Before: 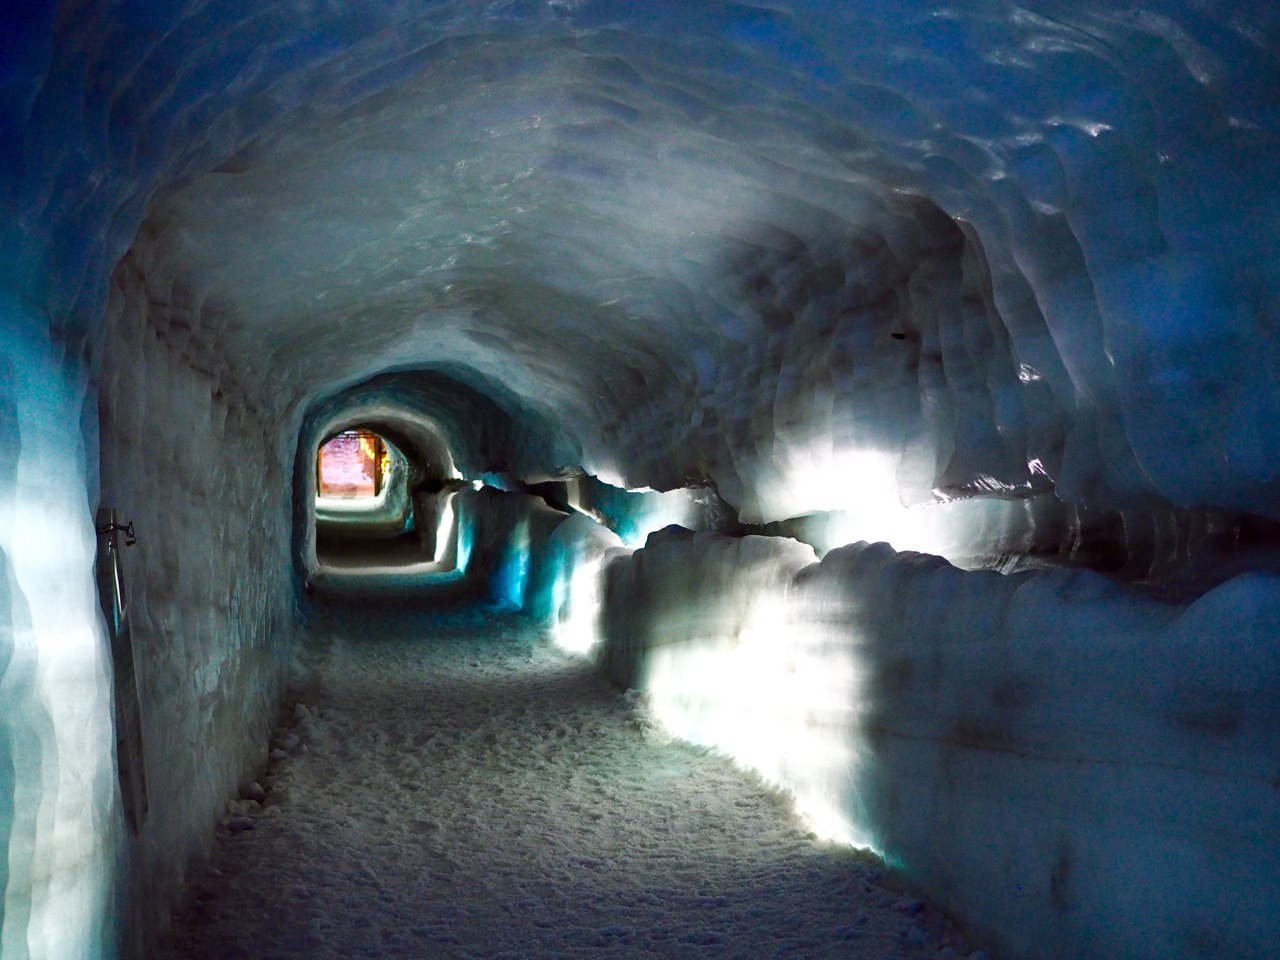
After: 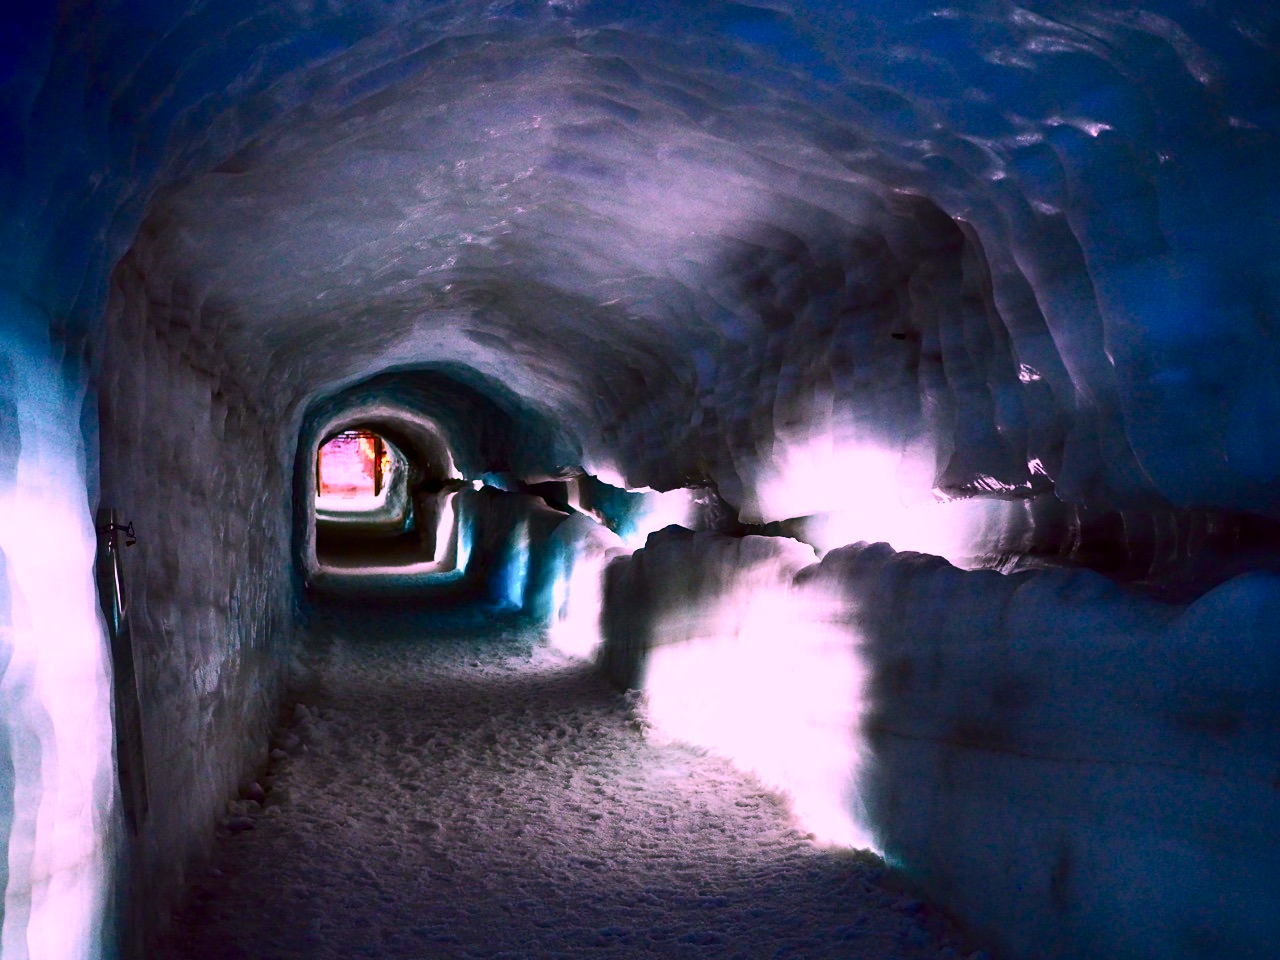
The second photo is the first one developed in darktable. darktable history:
color correction: highlights a* 19.5, highlights b* -11.53, saturation 1.69
contrast brightness saturation: contrast 0.25, saturation -0.31
